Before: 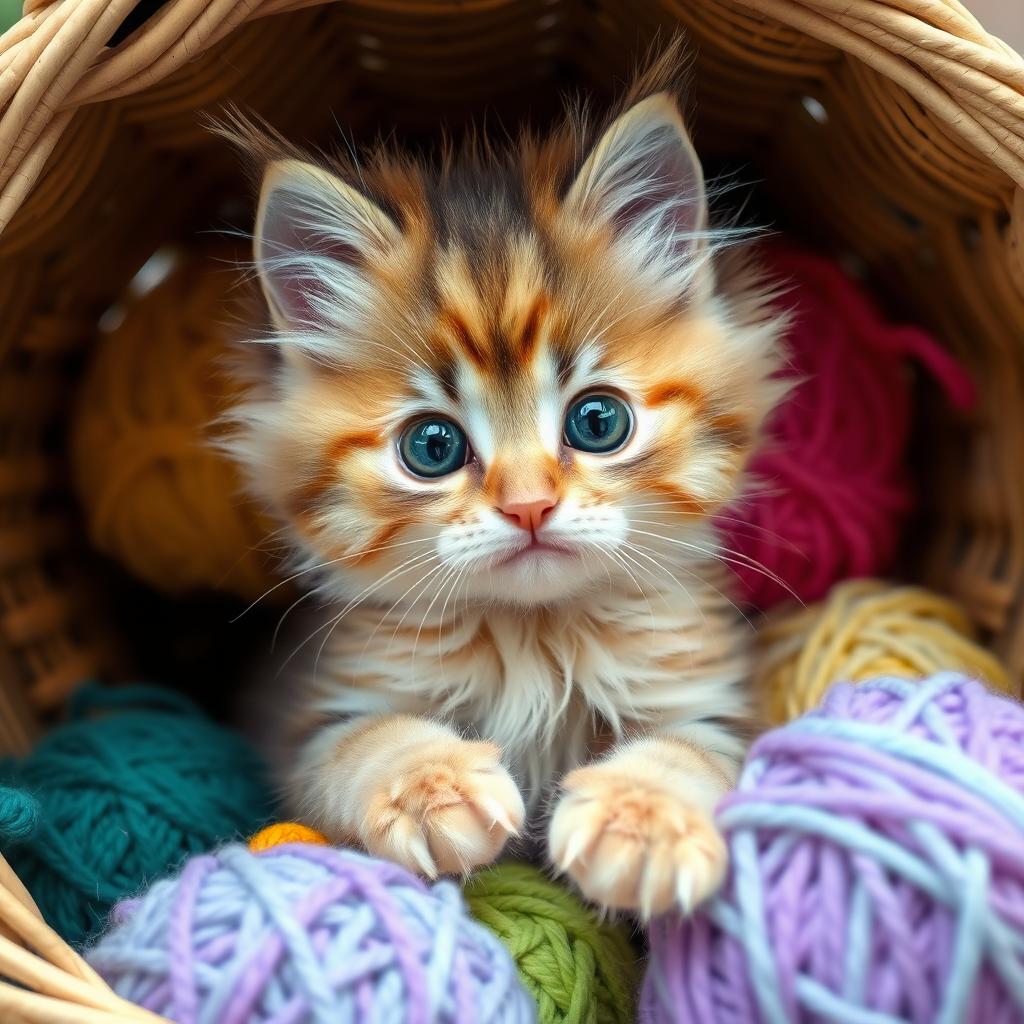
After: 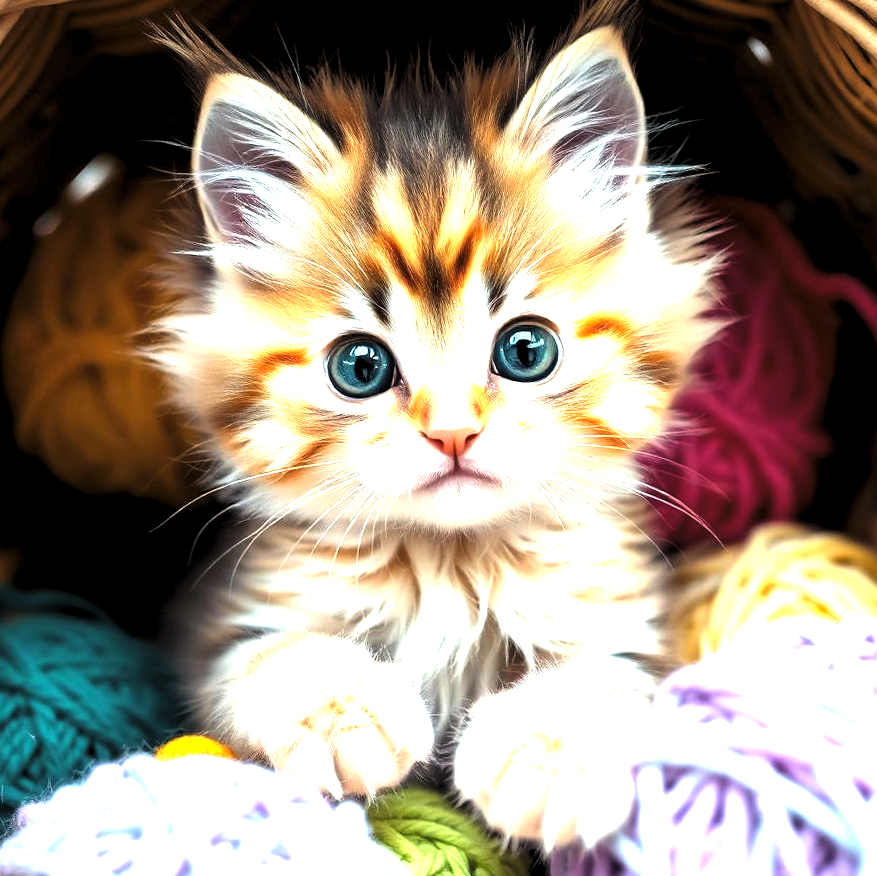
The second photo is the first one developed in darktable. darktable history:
levels: levels [0.129, 0.519, 0.867]
crop and rotate: angle -3.04°, left 5.246%, top 5.203%, right 4.641%, bottom 4.741%
exposure: black level correction 0, exposure 1.2 EV, compensate highlight preservation false
